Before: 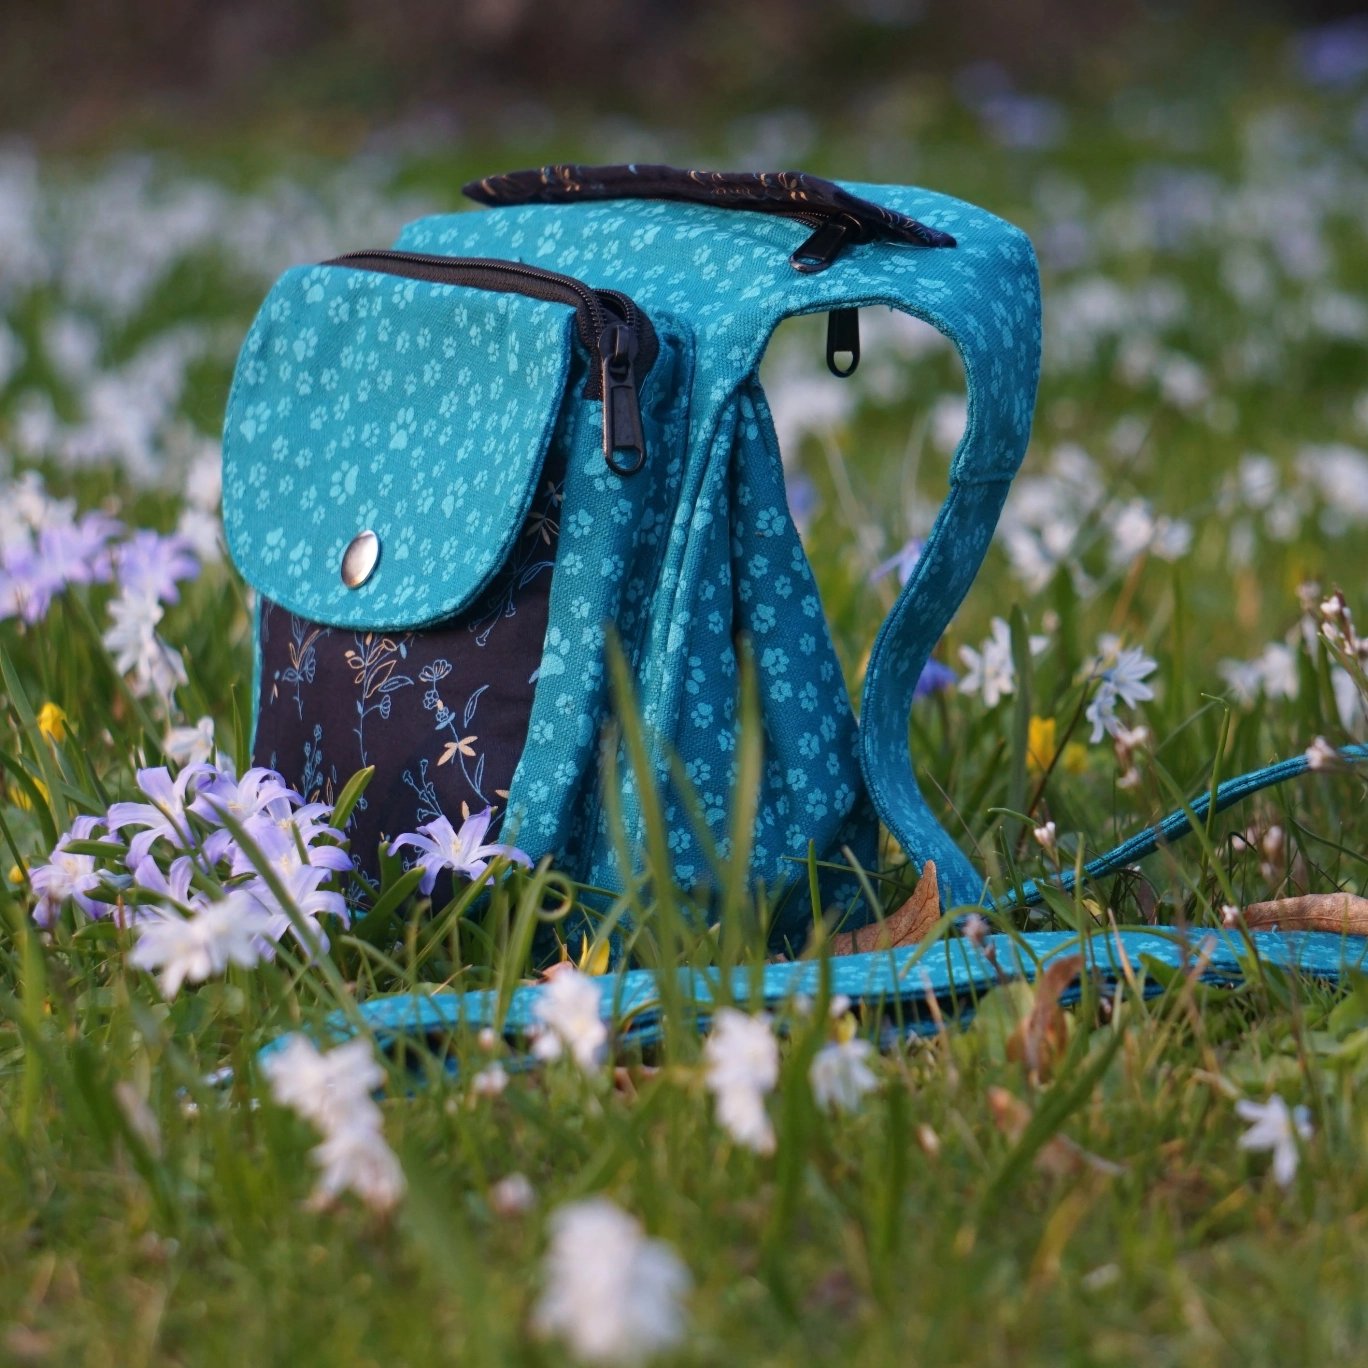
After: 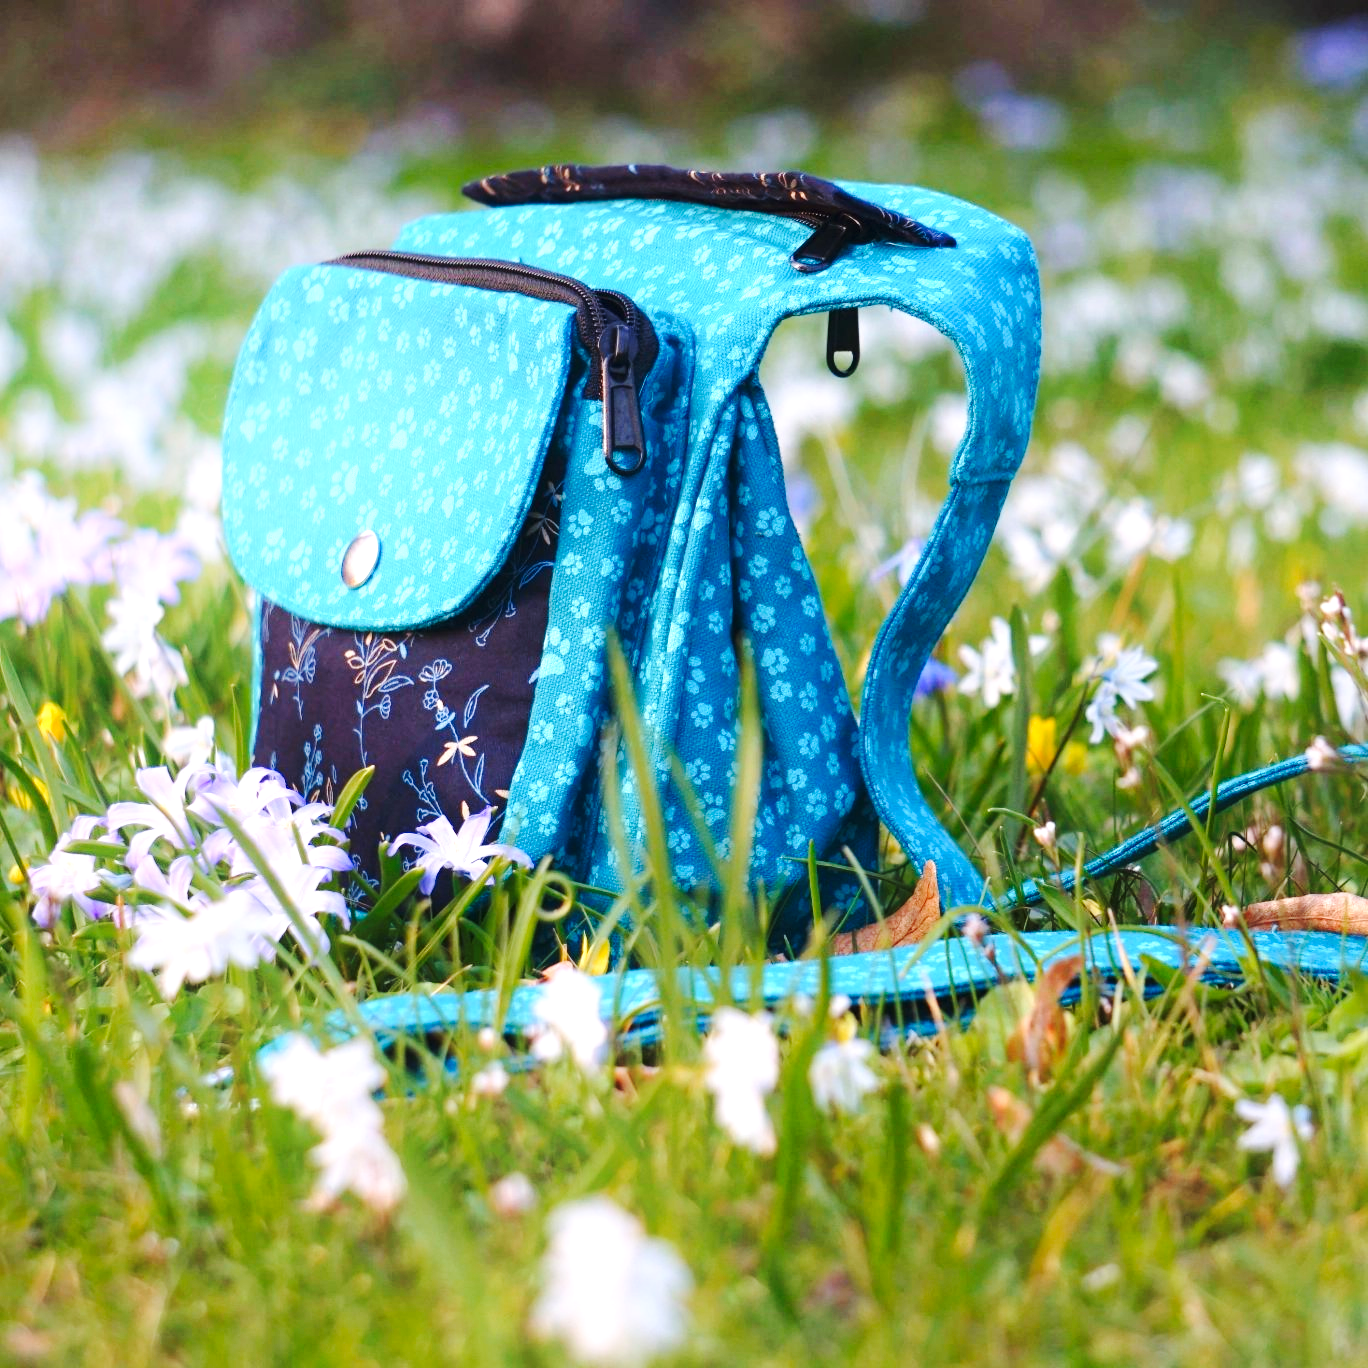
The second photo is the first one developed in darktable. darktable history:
levels: levels [0, 0.435, 0.917]
base curve: curves: ch0 [(0, 0) (0.028, 0.03) (0.121, 0.232) (0.46, 0.748) (0.859, 0.968) (1, 1)], preserve colors none
shadows and highlights: highlights 70.7, soften with gaussian
